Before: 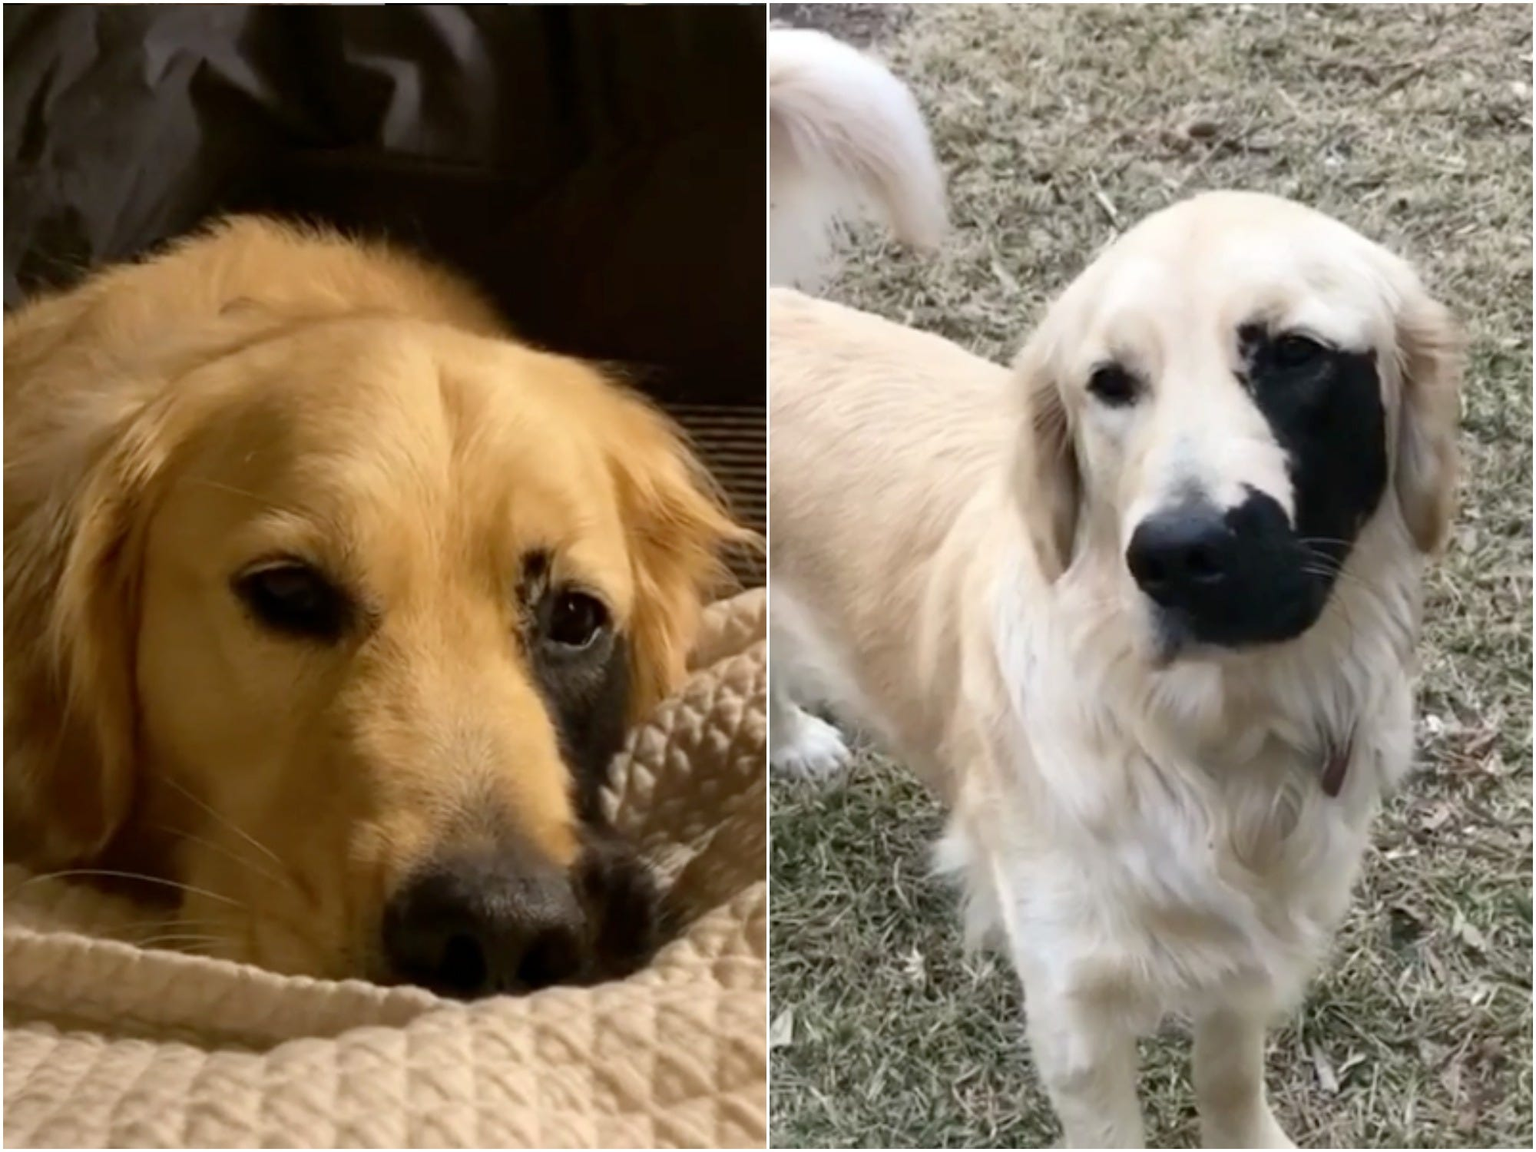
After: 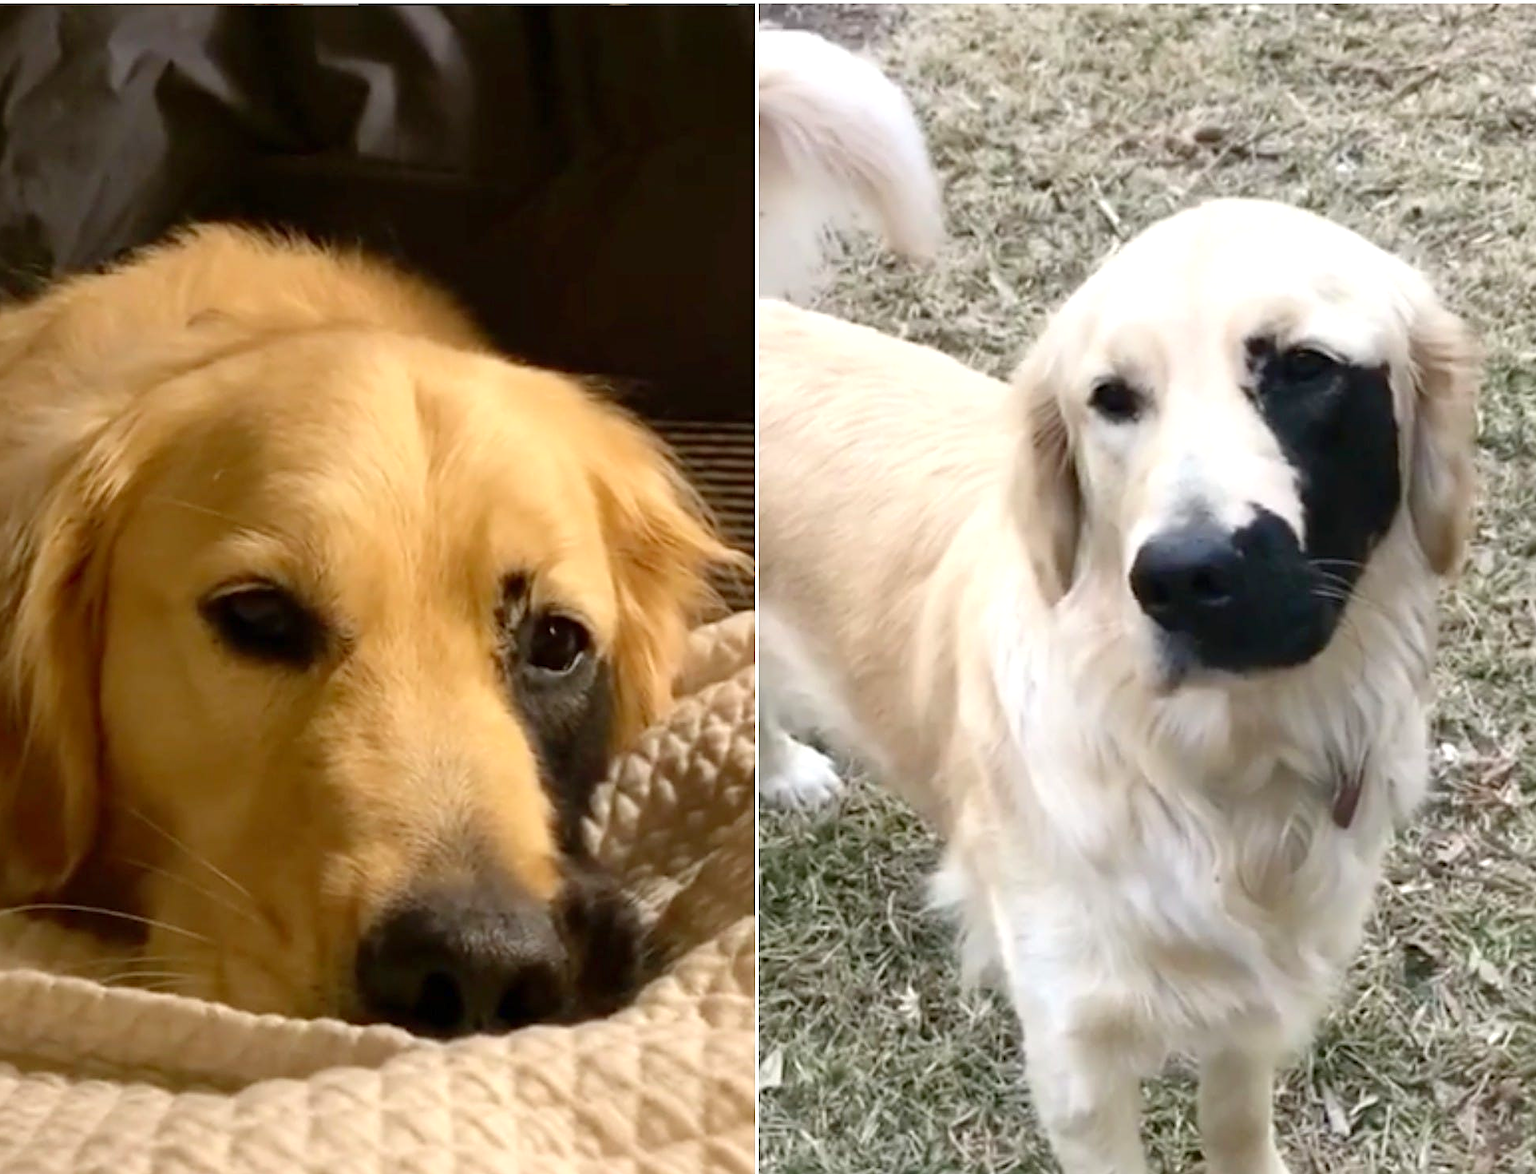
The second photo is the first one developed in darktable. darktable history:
sharpen: on, module defaults
levels: black 3.86%, levels [0, 0.435, 0.917]
crop and rotate: left 2.621%, right 1.164%, bottom 1.867%
